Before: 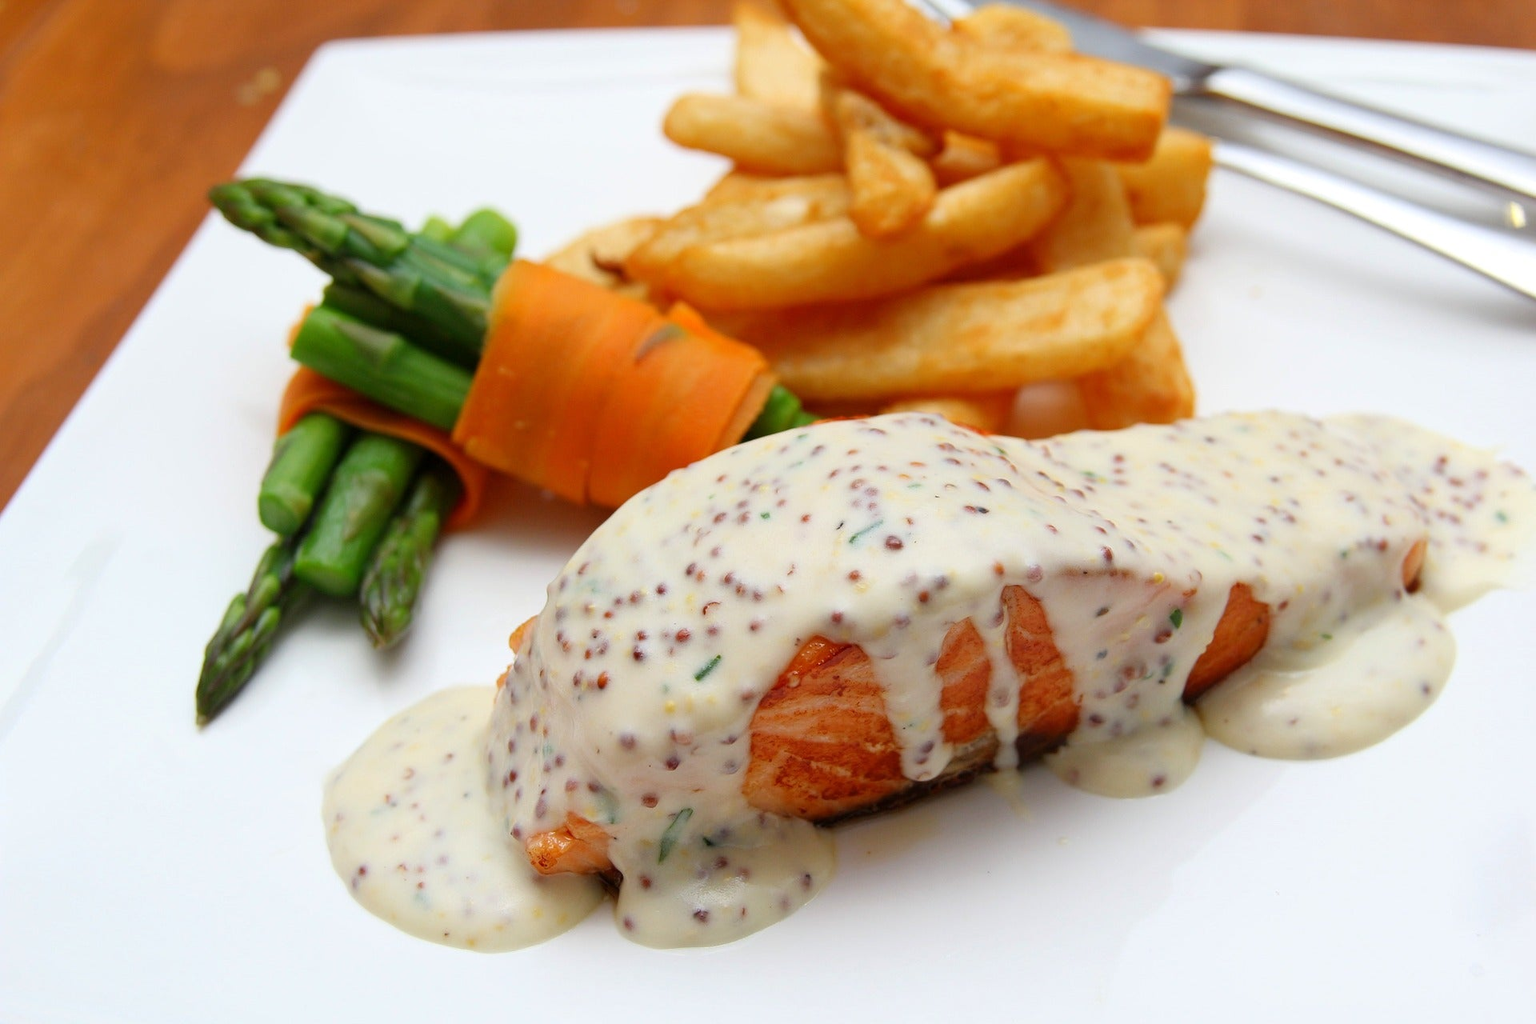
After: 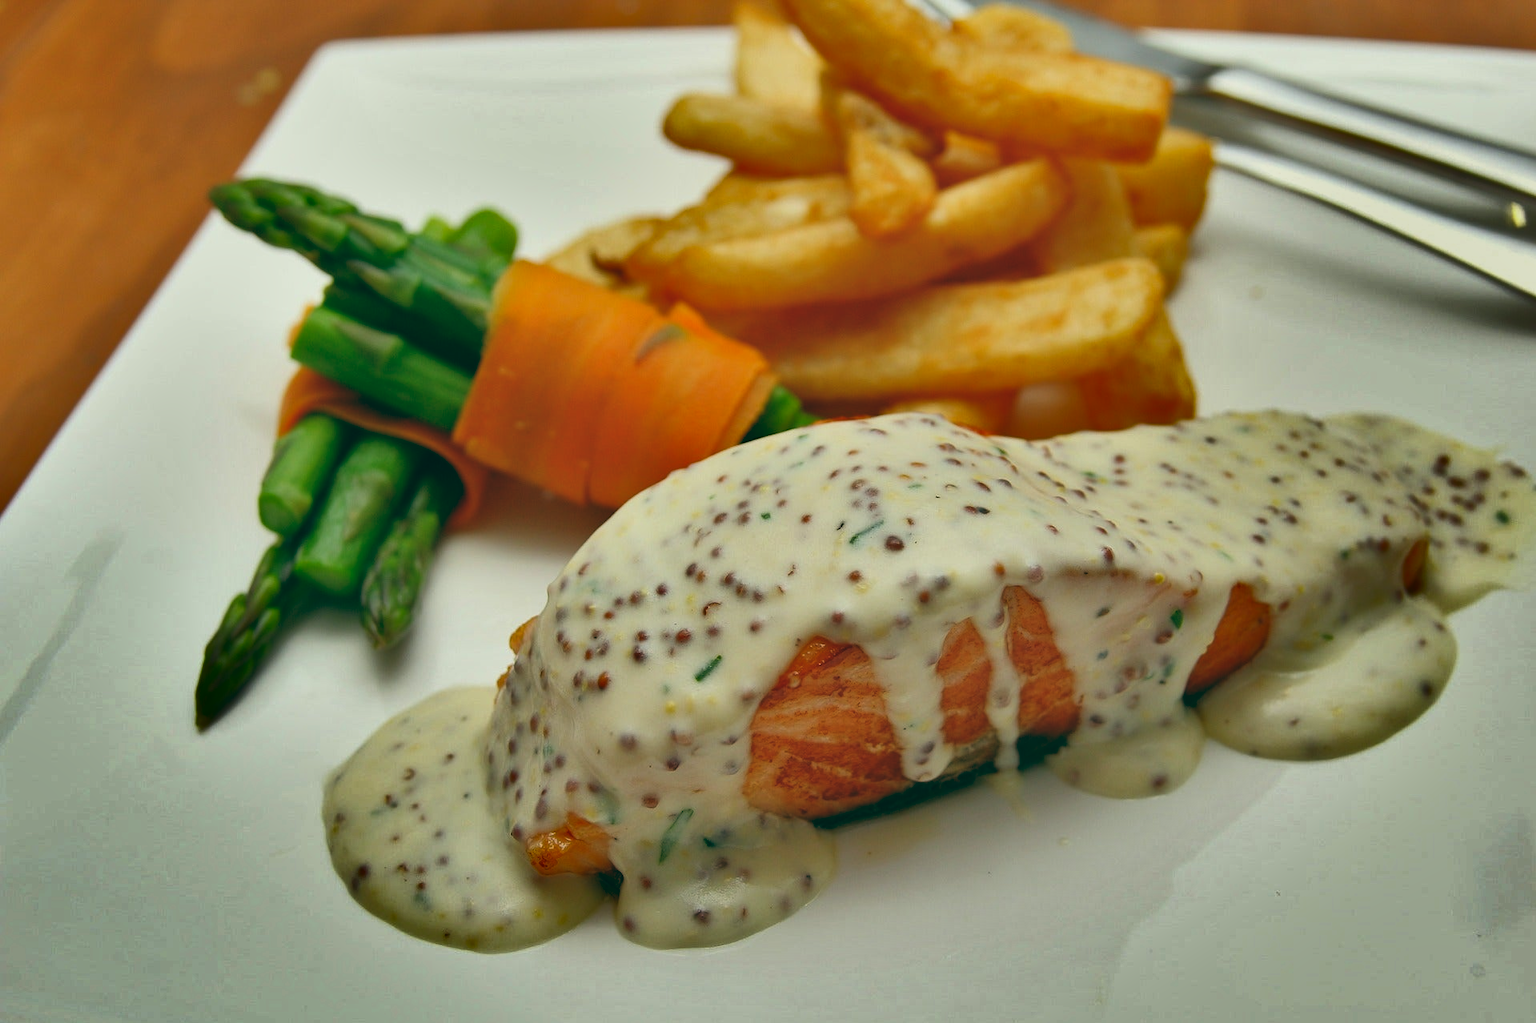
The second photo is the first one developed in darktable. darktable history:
shadows and highlights: shadows 20.91, highlights -82.73, soften with gaussian
color balance: lift [1.005, 0.99, 1.007, 1.01], gamma [1, 1.034, 1.032, 0.966], gain [0.873, 1.055, 1.067, 0.933]
